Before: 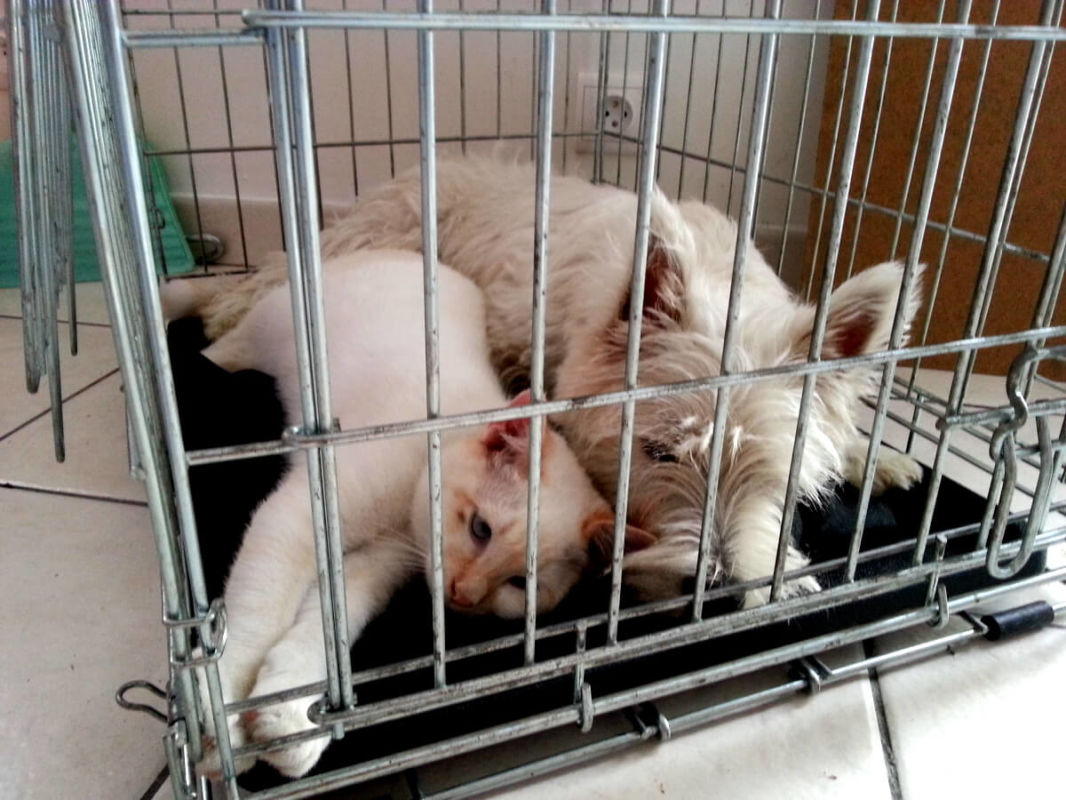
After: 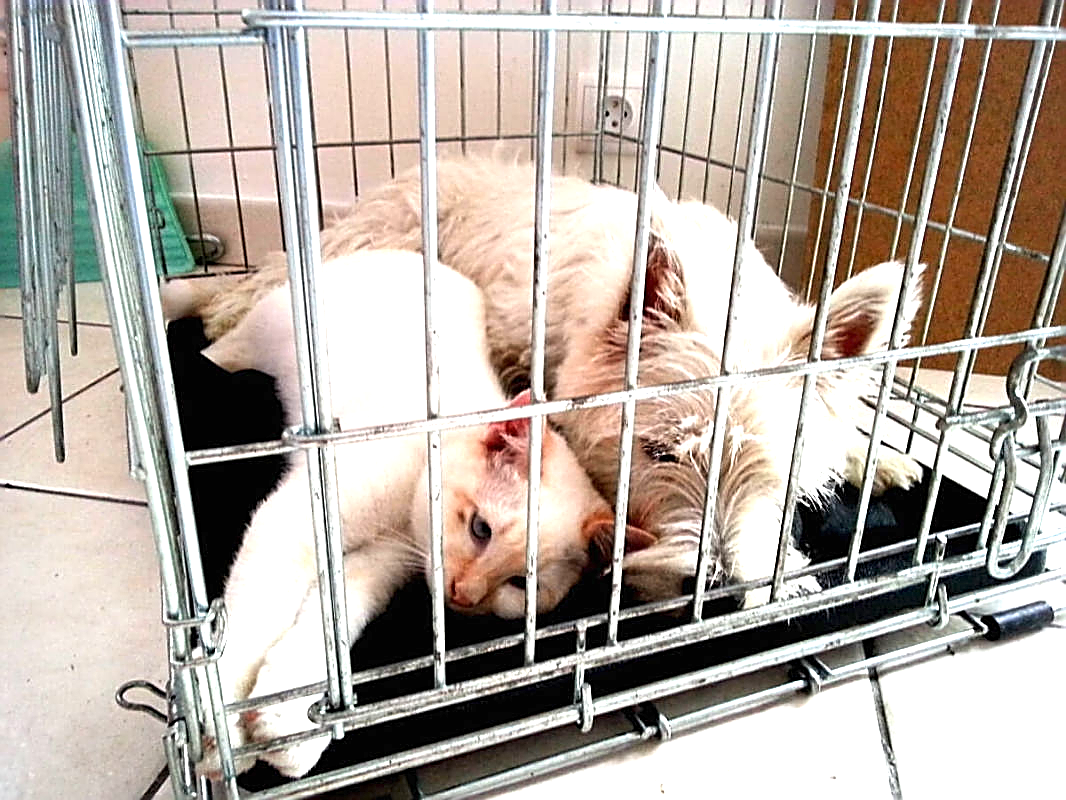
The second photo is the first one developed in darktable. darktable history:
vignetting: saturation -0.034, unbound false
exposure: black level correction 0, exposure 1.385 EV, compensate exposure bias true, compensate highlight preservation false
sharpen: radius 1.724, amount 1.281
